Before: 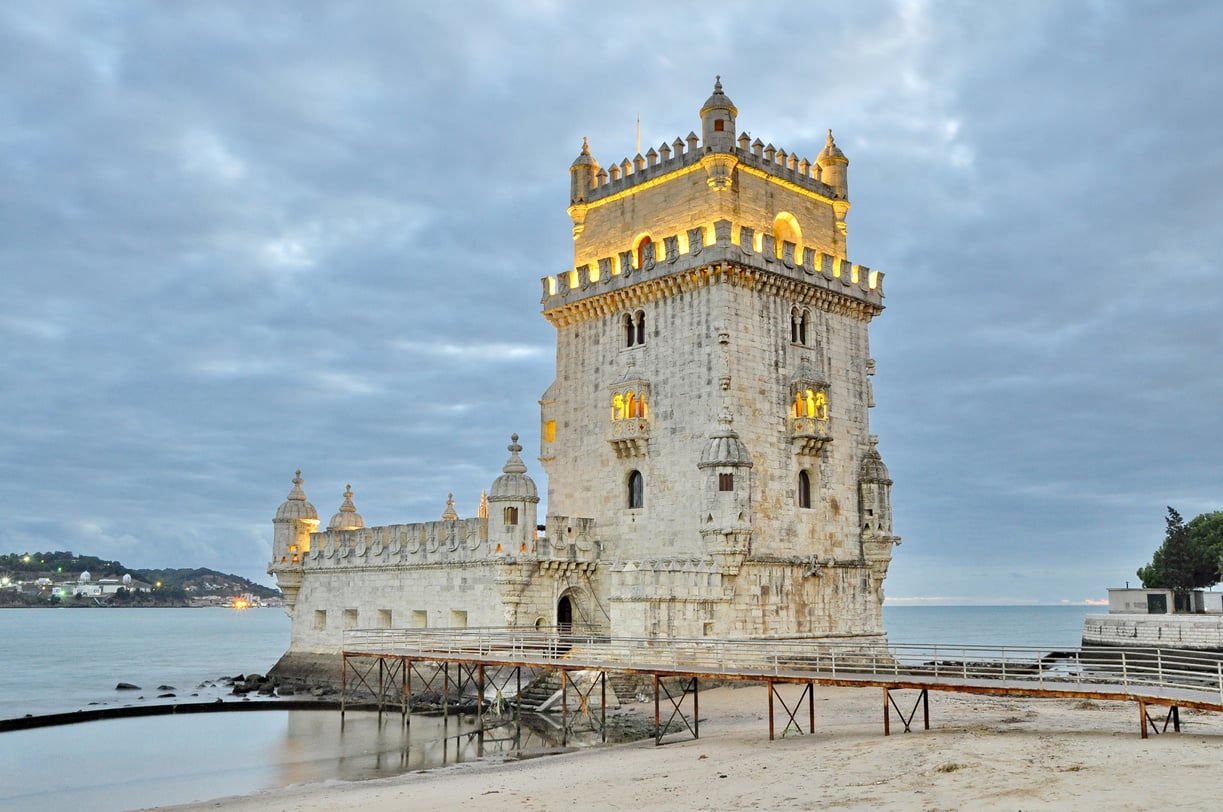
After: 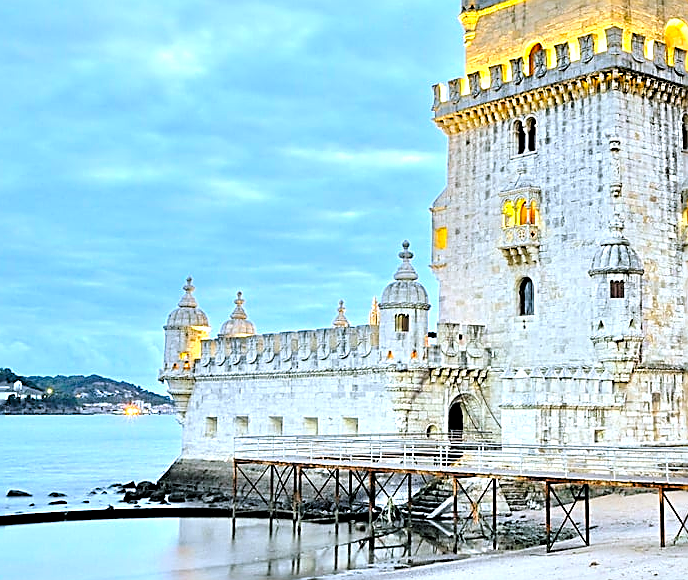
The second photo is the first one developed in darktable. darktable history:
color balance rgb: shadows lift › chroma 2%, shadows lift › hue 217.2°, power › chroma 0.25%, power › hue 60°, highlights gain › chroma 1.5%, highlights gain › hue 309.6°, global offset › luminance -0.5%, perceptual saturation grading › global saturation 15%, global vibrance 20%
crop: left 8.966%, top 23.852%, right 34.699%, bottom 4.703%
sharpen: amount 0.901
tone equalizer: -8 EV 0.001 EV, -7 EV -0.002 EV, -6 EV 0.002 EV, -5 EV -0.03 EV, -4 EV -0.116 EV, -3 EV -0.169 EV, -2 EV 0.24 EV, -1 EV 0.702 EV, +0 EV 0.493 EV
color calibration: illuminant Planckian (black body), x 0.378, y 0.375, temperature 4065 K
levels: levels [0.073, 0.497, 0.972]
